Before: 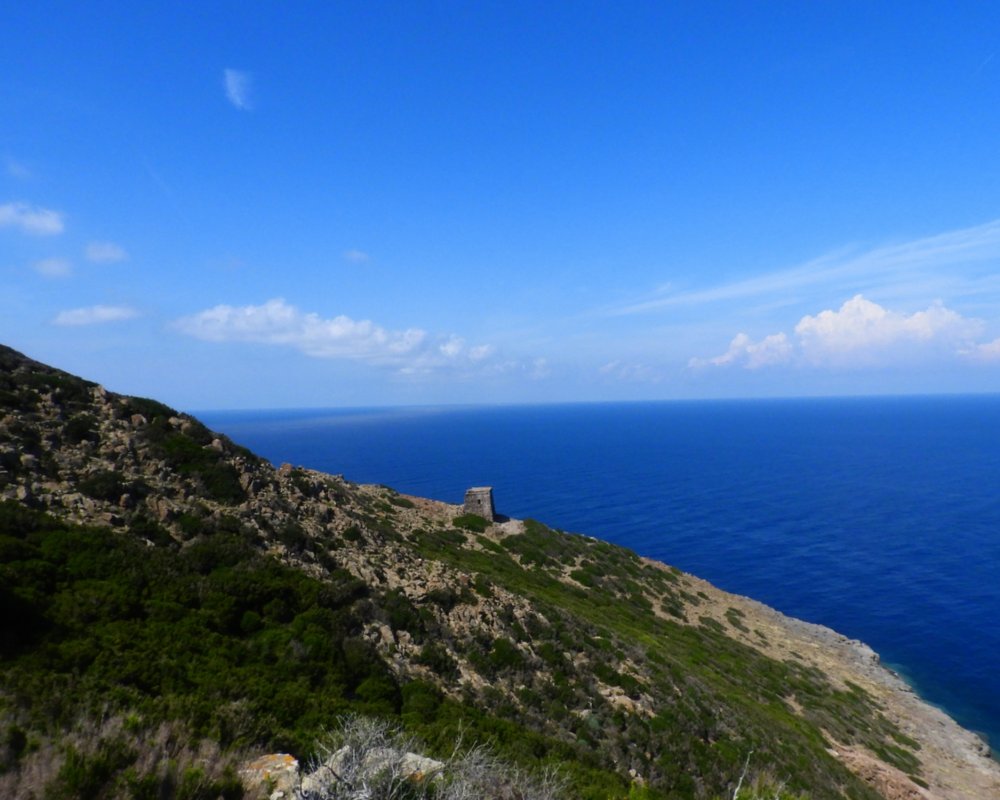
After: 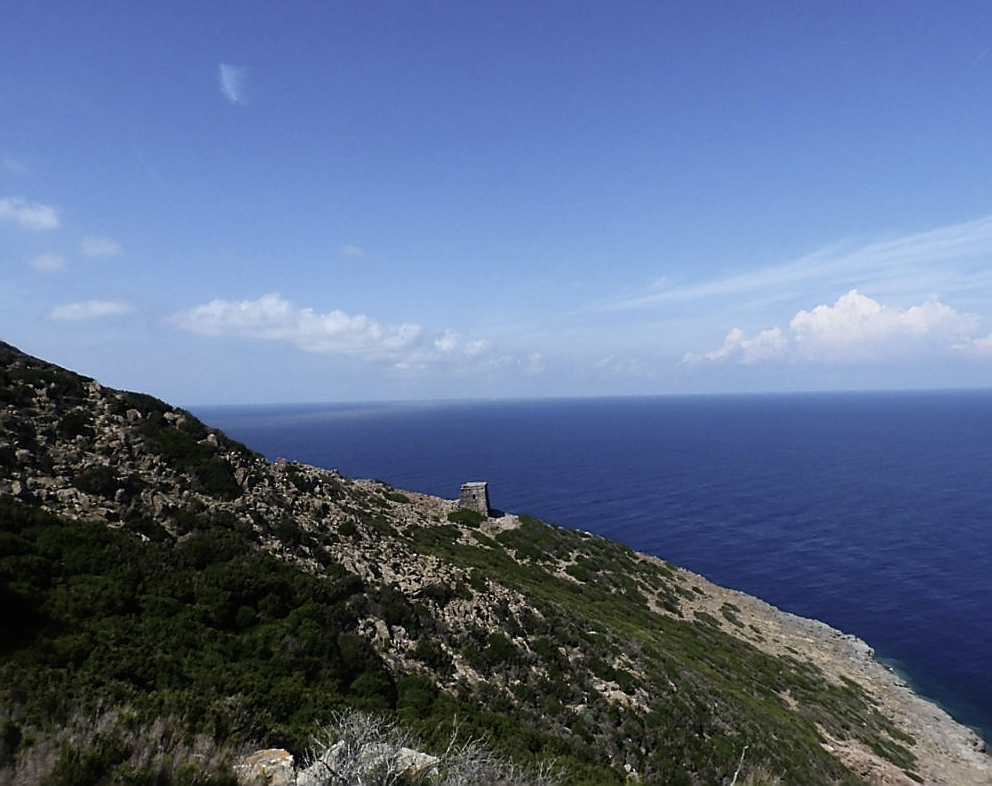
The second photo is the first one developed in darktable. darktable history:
crop: left 0.503%, top 0.75%, right 0.253%, bottom 0.955%
sharpen: radius 1.377, amount 1.246, threshold 0.708
contrast brightness saturation: contrast 0.097, saturation -0.379
